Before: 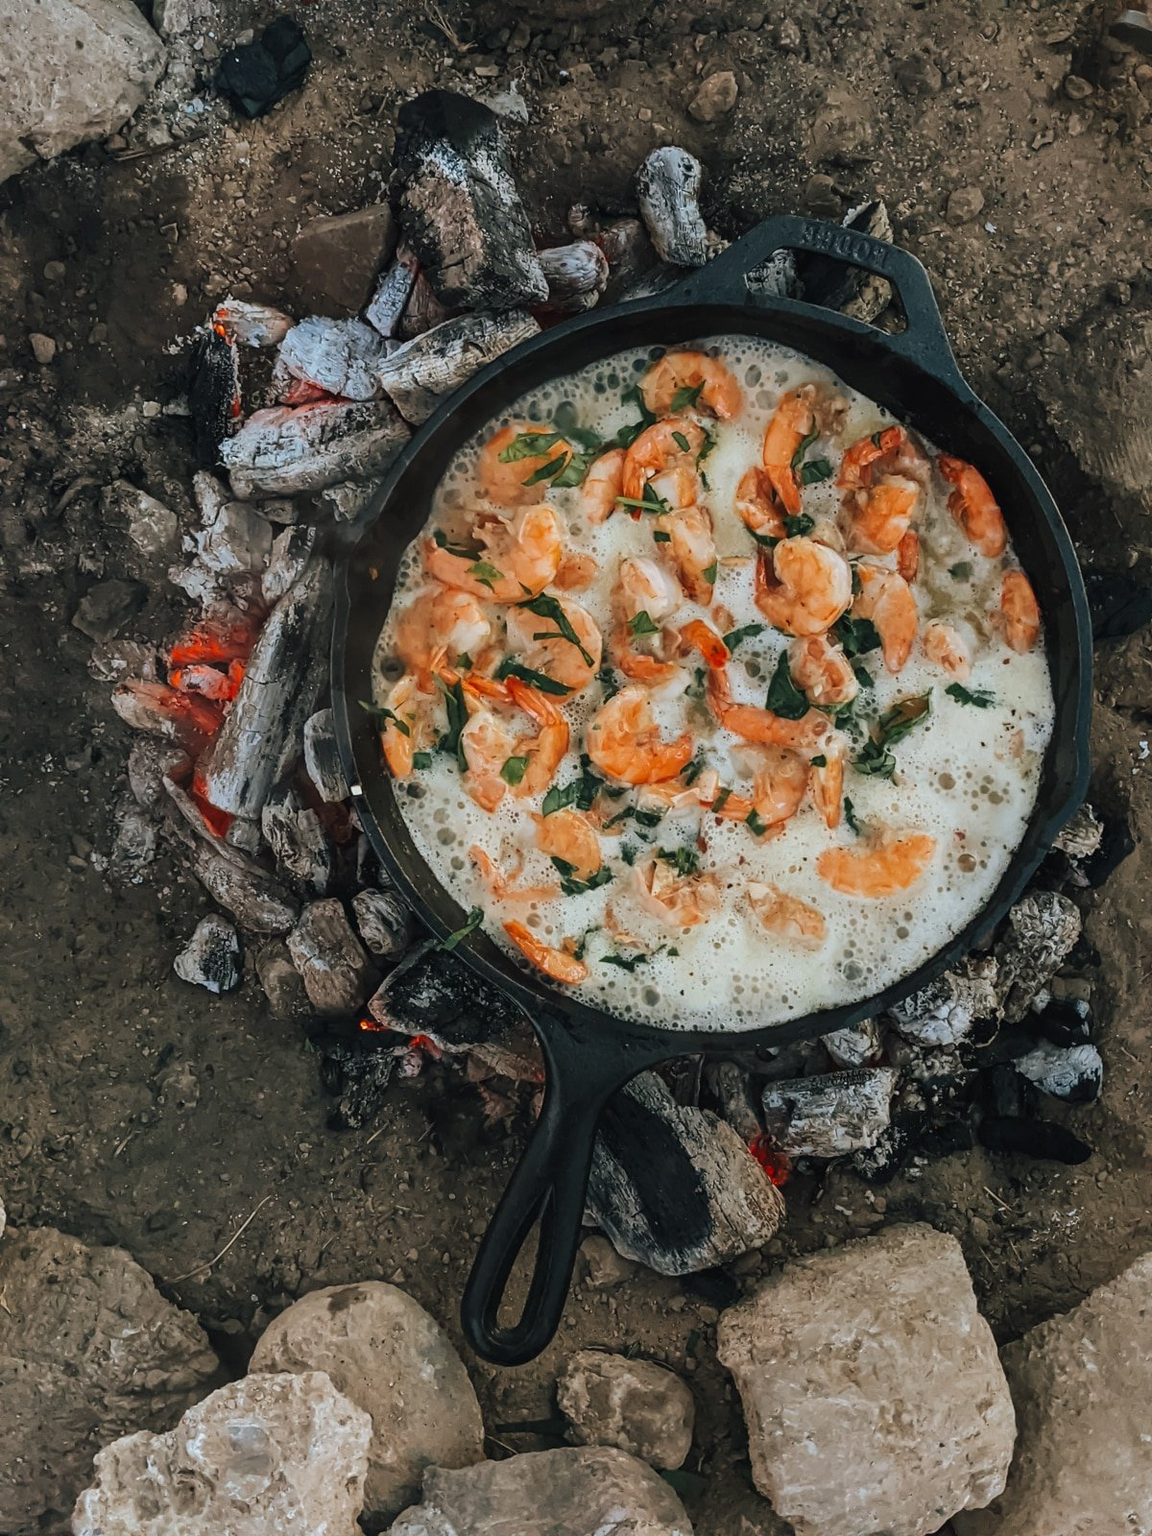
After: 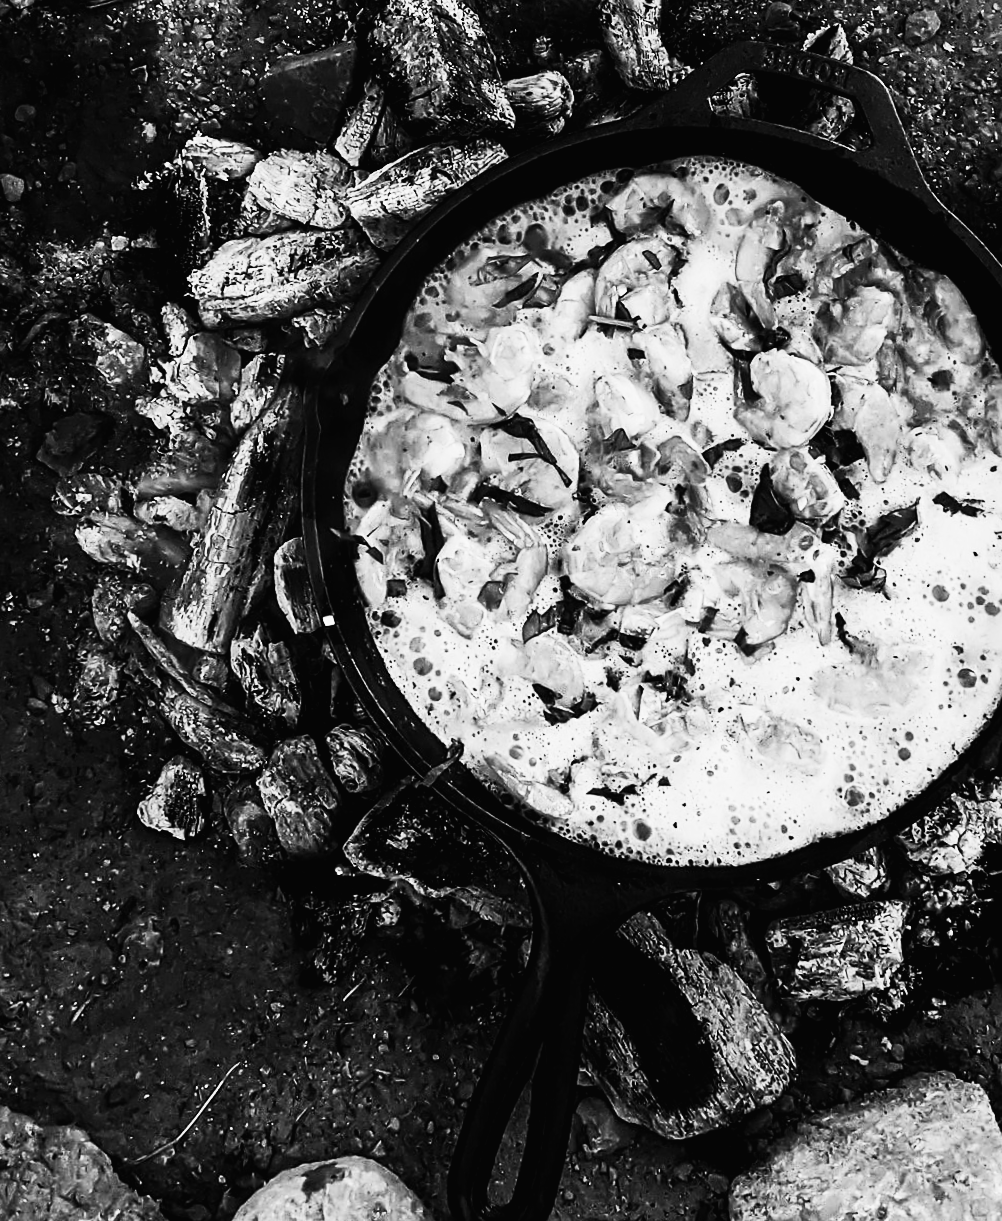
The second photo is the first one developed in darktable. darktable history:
color balance: mode lift, gamma, gain (sRGB), lift [1.014, 0.966, 0.918, 0.87], gamma [0.86, 0.734, 0.918, 0.976], gain [1.063, 1.13, 1.063, 0.86]
sharpen: radius 1.864, amount 0.398, threshold 1.271
filmic rgb: black relative exposure -7.65 EV, white relative exposure 4.56 EV, hardness 3.61
crop: top 7.49%, right 9.717%, bottom 11.943%
rotate and perspective: rotation -1.68°, lens shift (vertical) -0.146, crop left 0.049, crop right 0.912, crop top 0.032, crop bottom 0.96
white balance: emerald 1
contrast brightness saturation: contrast 0.53, brightness 0.47, saturation -1
